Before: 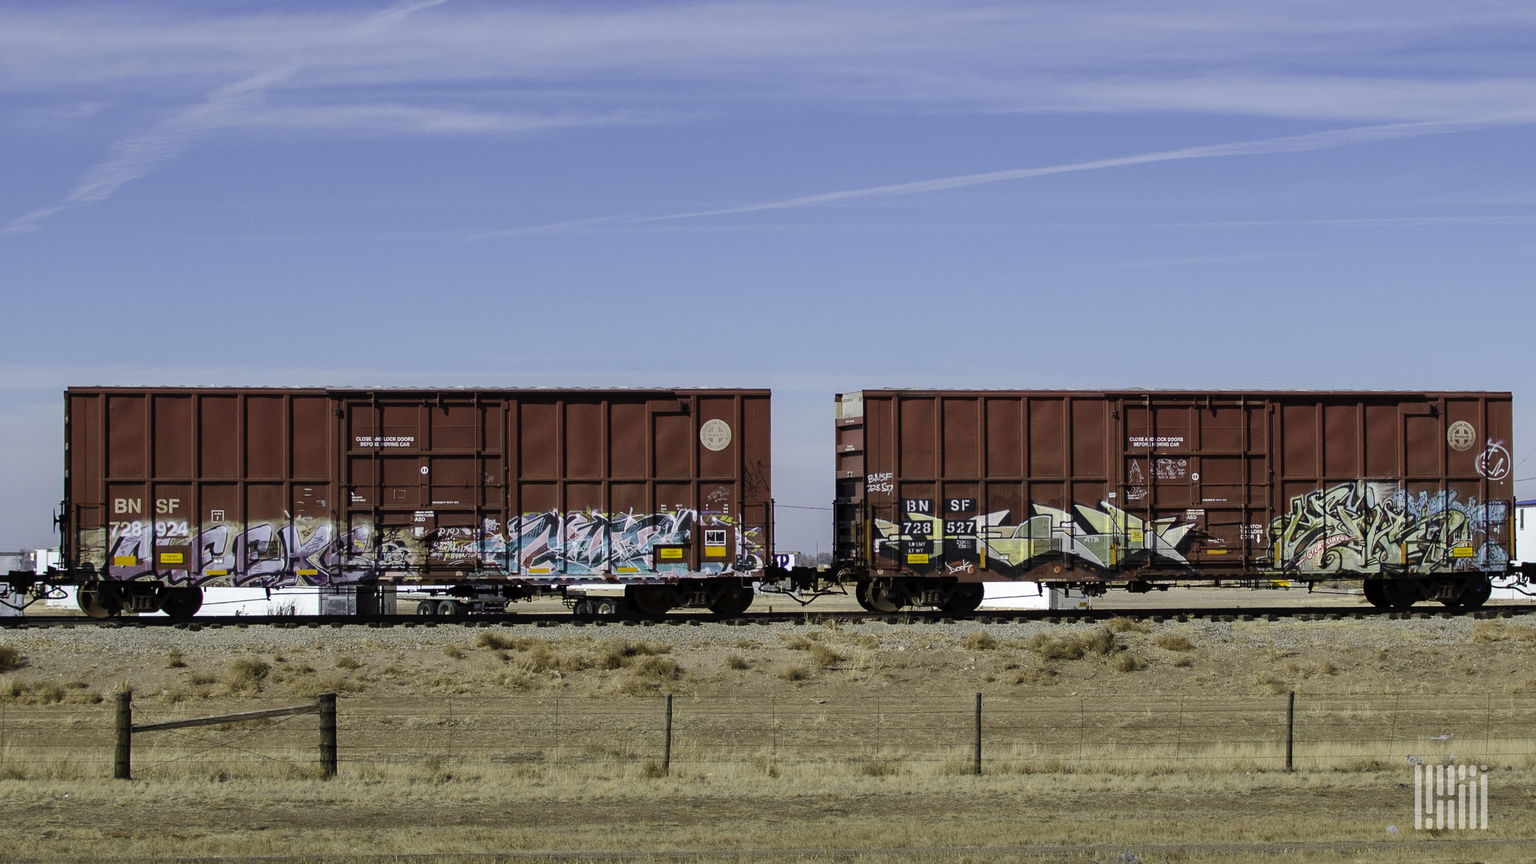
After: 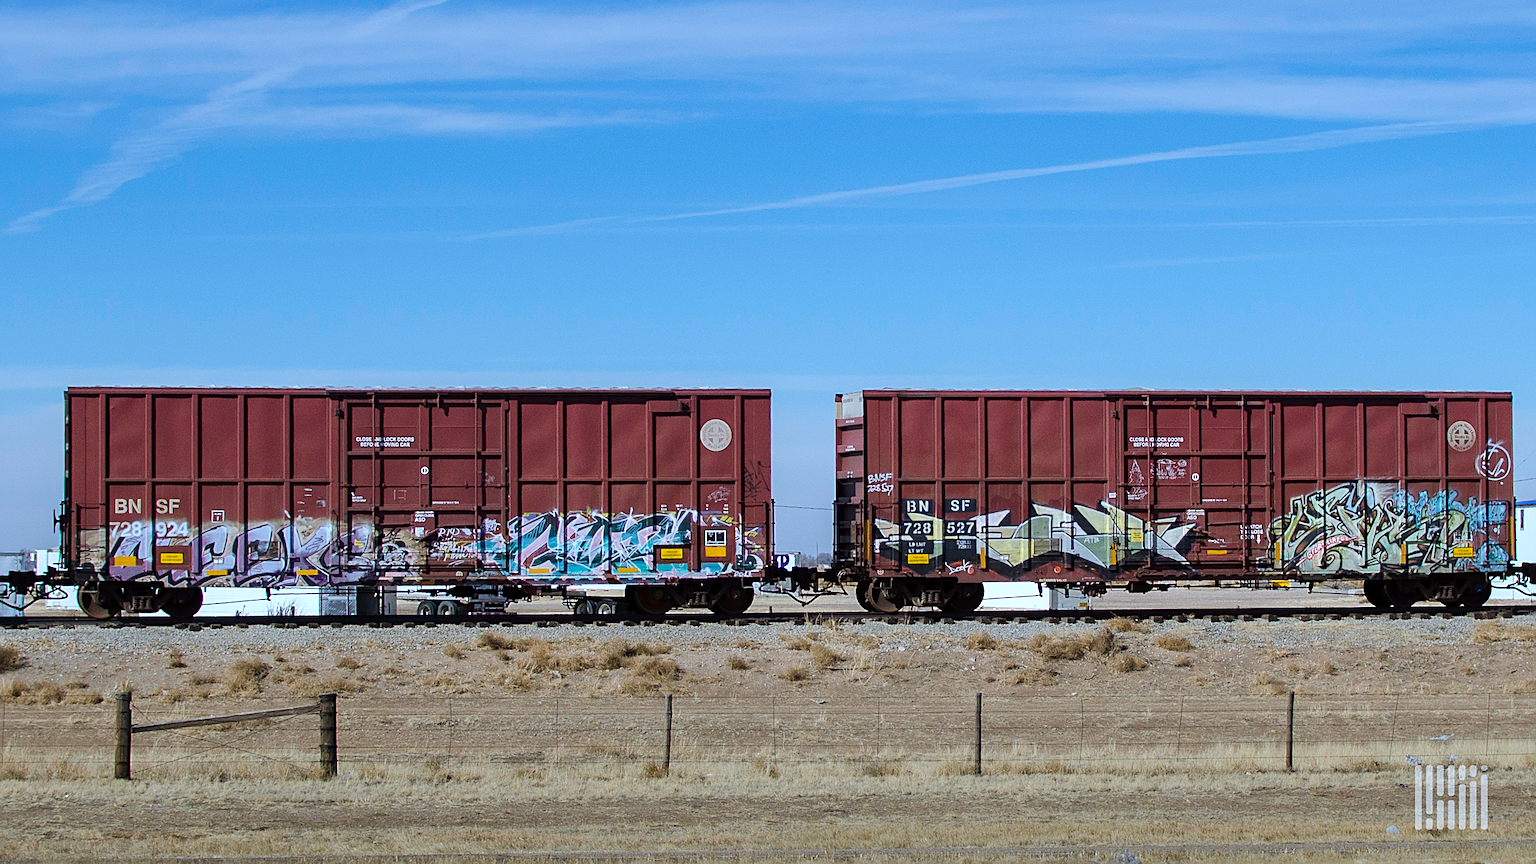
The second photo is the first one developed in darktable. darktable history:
color calibration: x 0.38, y 0.39, temperature 4086.04 K
sharpen: amount 0.575
